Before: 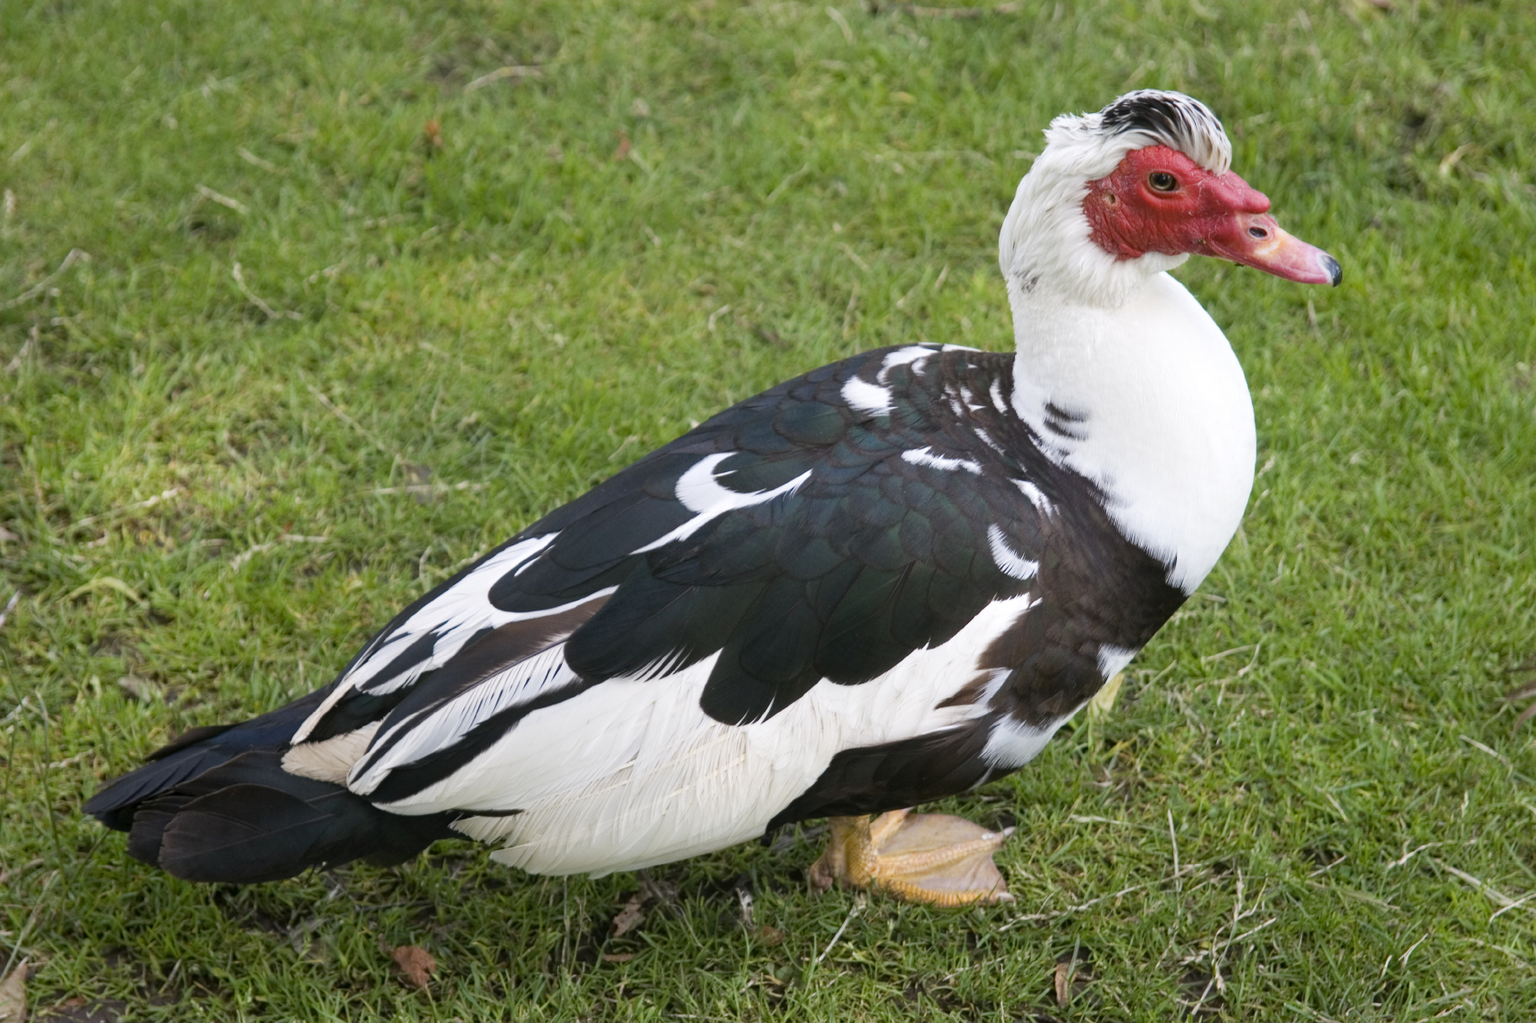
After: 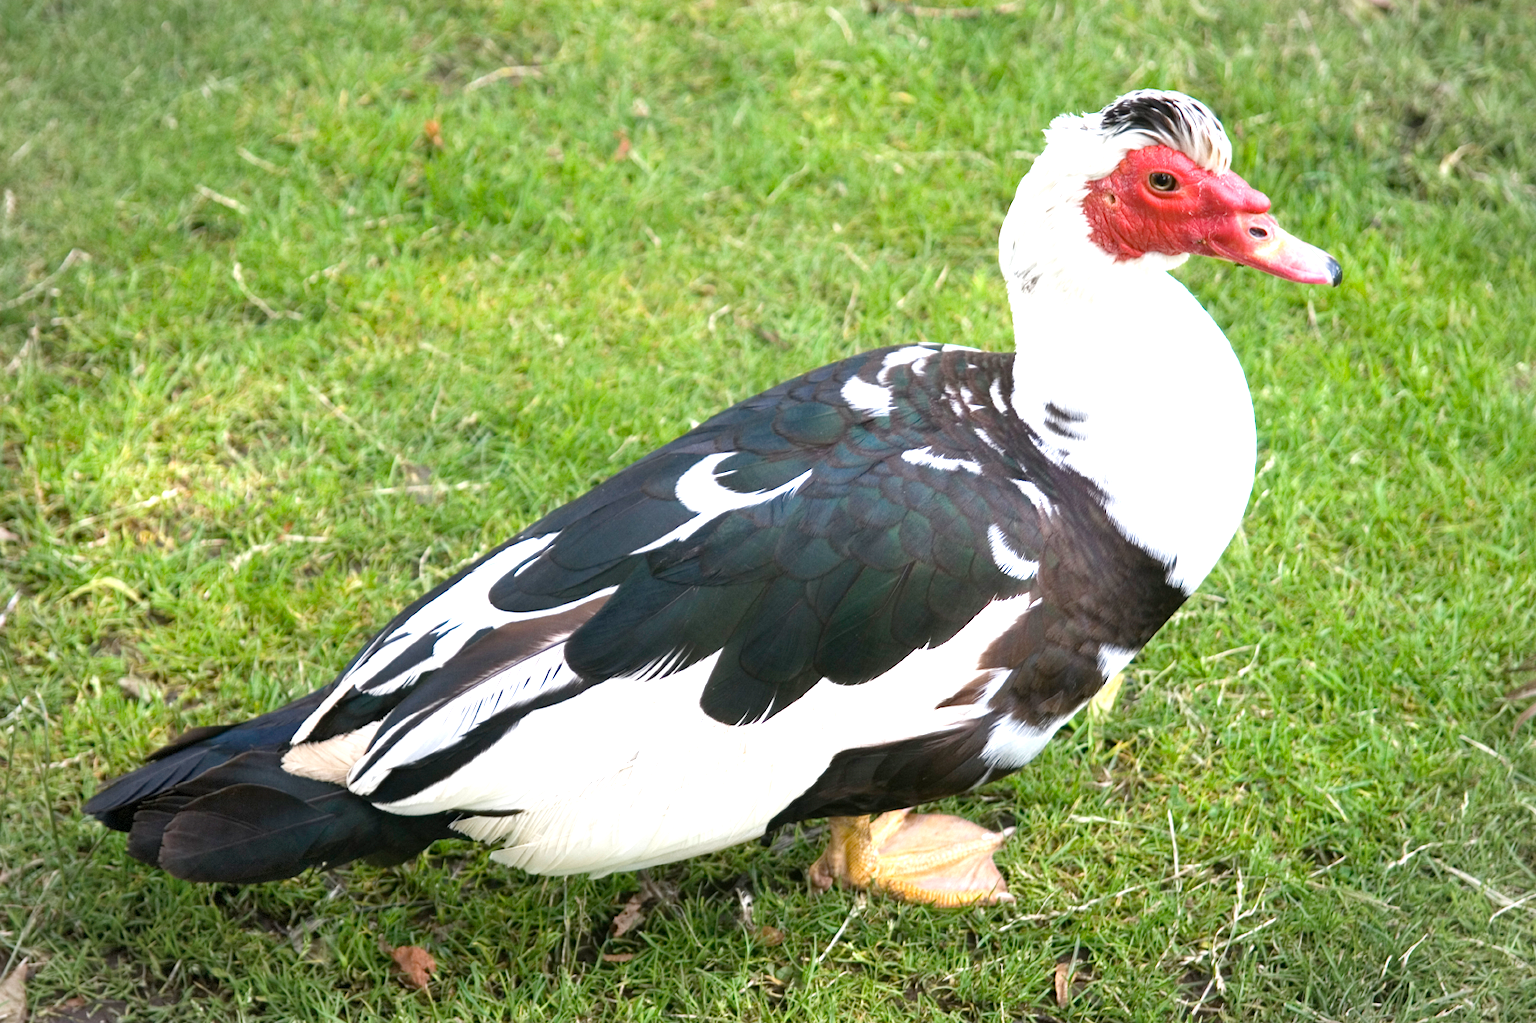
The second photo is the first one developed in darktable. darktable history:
vignetting: fall-off start 91%, fall-off radius 39.39%, brightness -0.182, saturation -0.3, width/height ratio 1.219, shape 1.3, dithering 8-bit output, unbound false
exposure: black level correction 0, exposure 1 EV, compensate exposure bias true, compensate highlight preservation false
